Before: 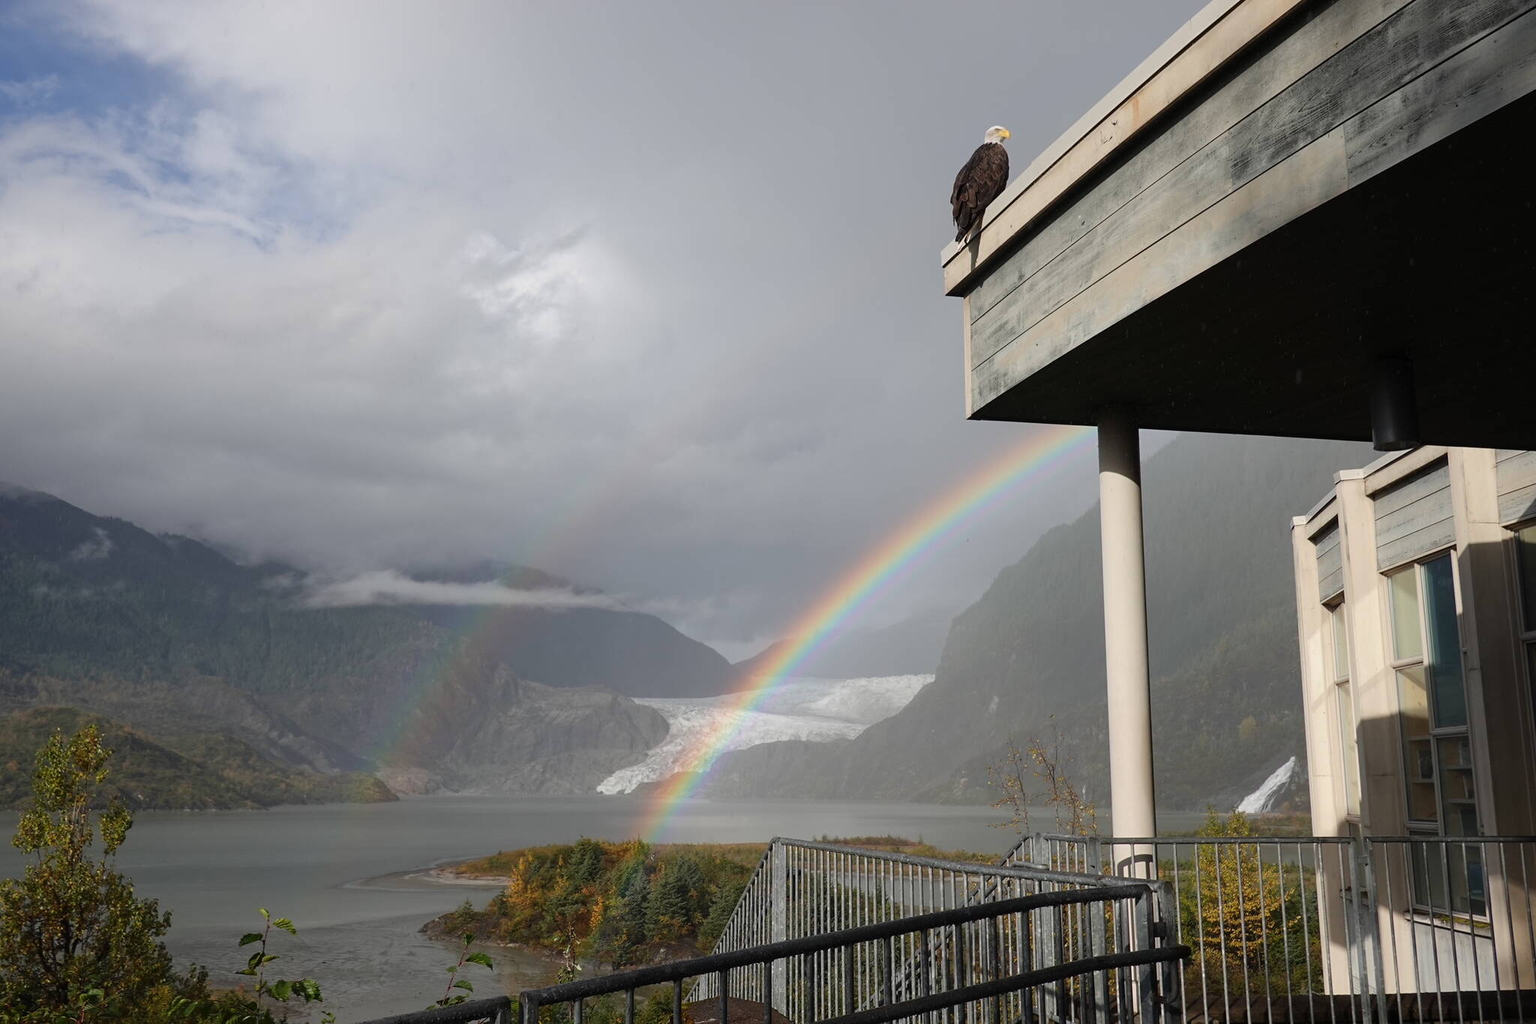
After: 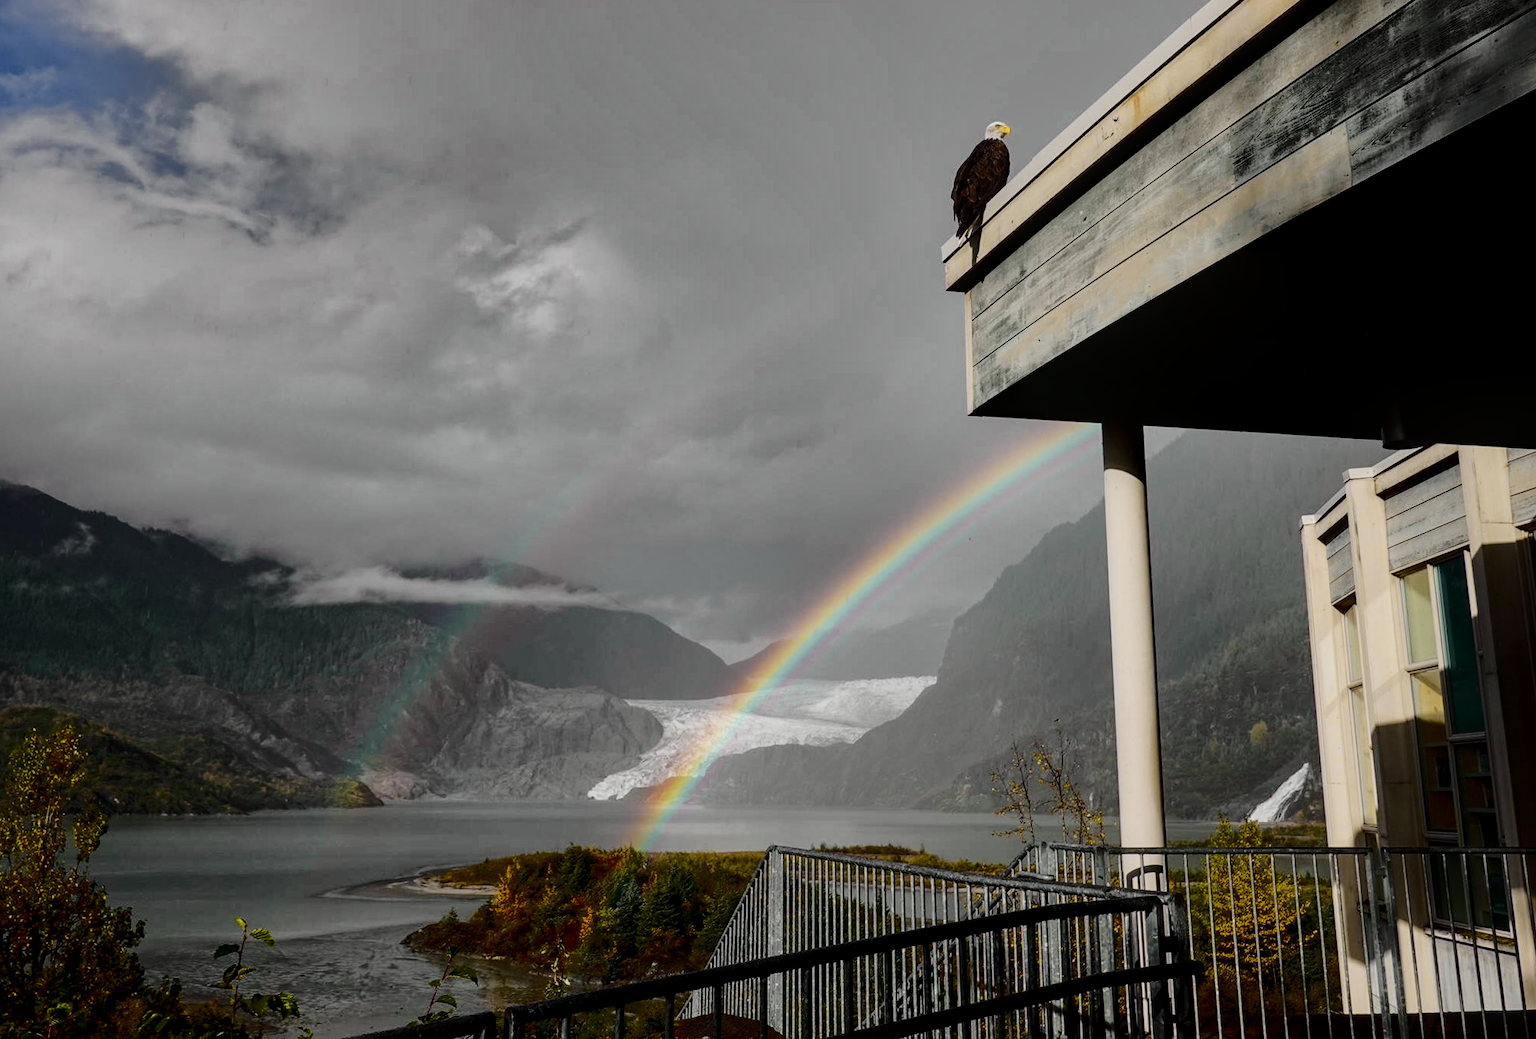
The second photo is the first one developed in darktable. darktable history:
velvia: on, module defaults
rotate and perspective: rotation 0.226°, lens shift (vertical) -0.042, crop left 0.023, crop right 0.982, crop top 0.006, crop bottom 0.994
exposure: black level correction 0, exposure 0.7 EV, compensate exposure bias true, compensate highlight preservation false
contrast brightness saturation: brightness -0.52
local contrast: on, module defaults
tone curve: curves: ch0 [(0, 0) (0.168, 0.142) (0.359, 0.44) (0.469, 0.544) (0.634, 0.722) (0.858, 0.903) (1, 0.968)]; ch1 [(0, 0) (0.437, 0.453) (0.472, 0.47) (0.502, 0.502) (0.54, 0.534) (0.57, 0.592) (0.618, 0.66) (0.699, 0.749) (0.859, 0.919) (1, 1)]; ch2 [(0, 0) (0.33, 0.301) (0.421, 0.443) (0.476, 0.498) (0.505, 0.503) (0.547, 0.557) (0.586, 0.634) (0.608, 0.676) (1, 1)], color space Lab, independent channels, preserve colors none
filmic rgb: black relative exposure -7.65 EV, white relative exposure 4.56 EV, hardness 3.61, contrast 1.05
shadows and highlights: shadows 19.13, highlights -83.41, soften with gaussian
